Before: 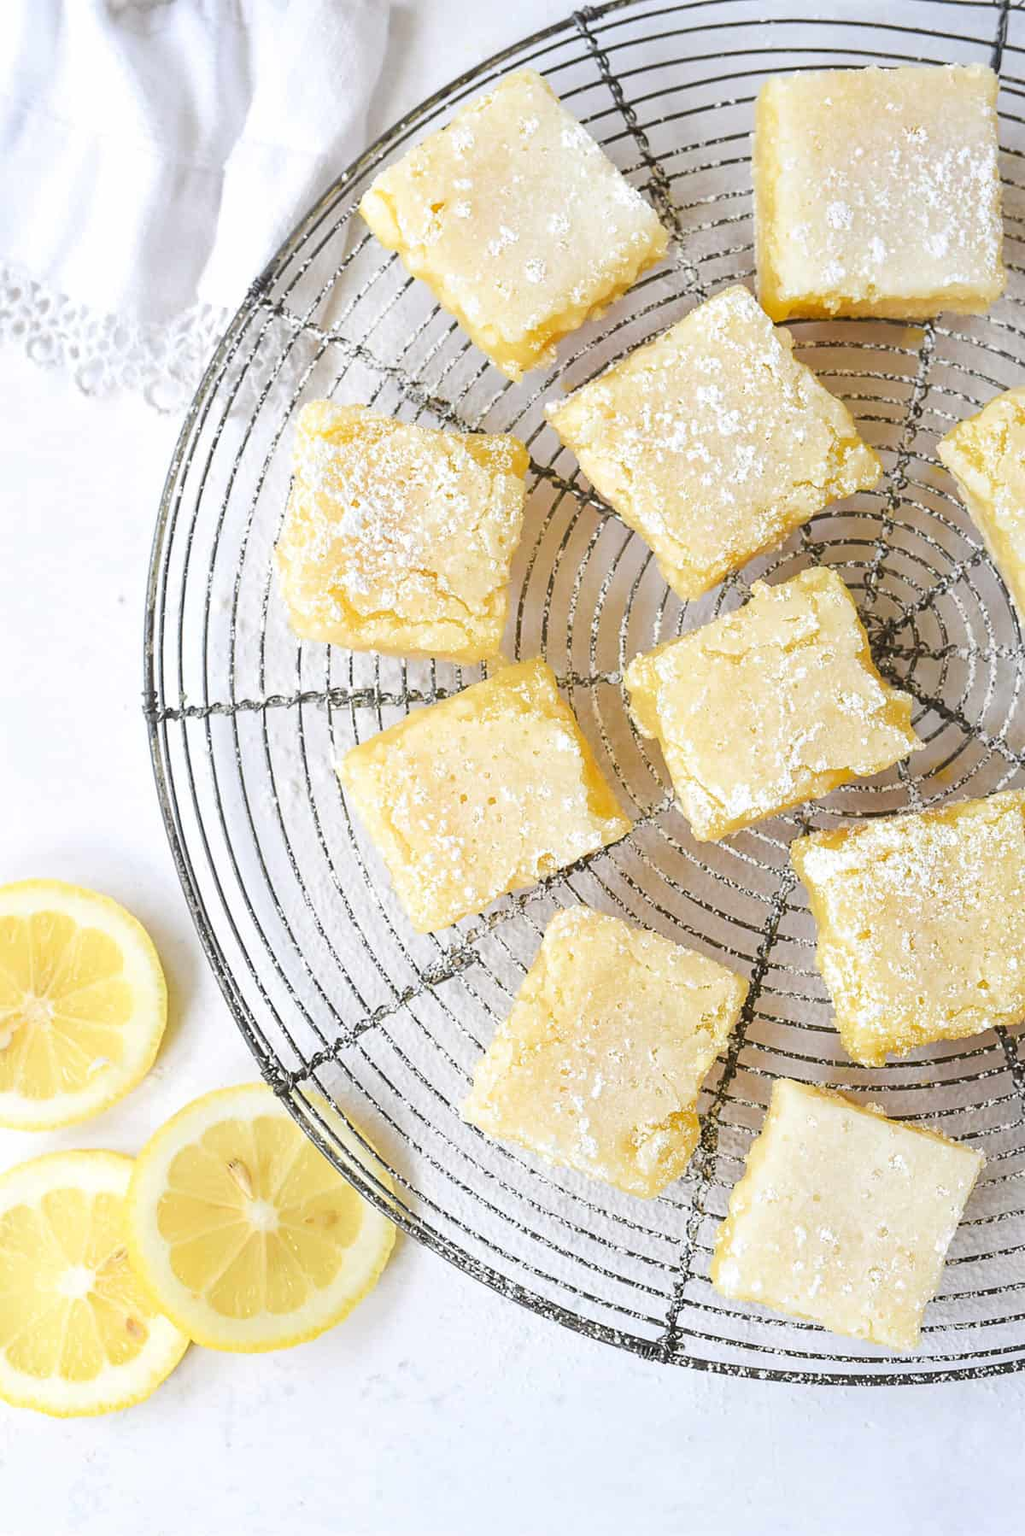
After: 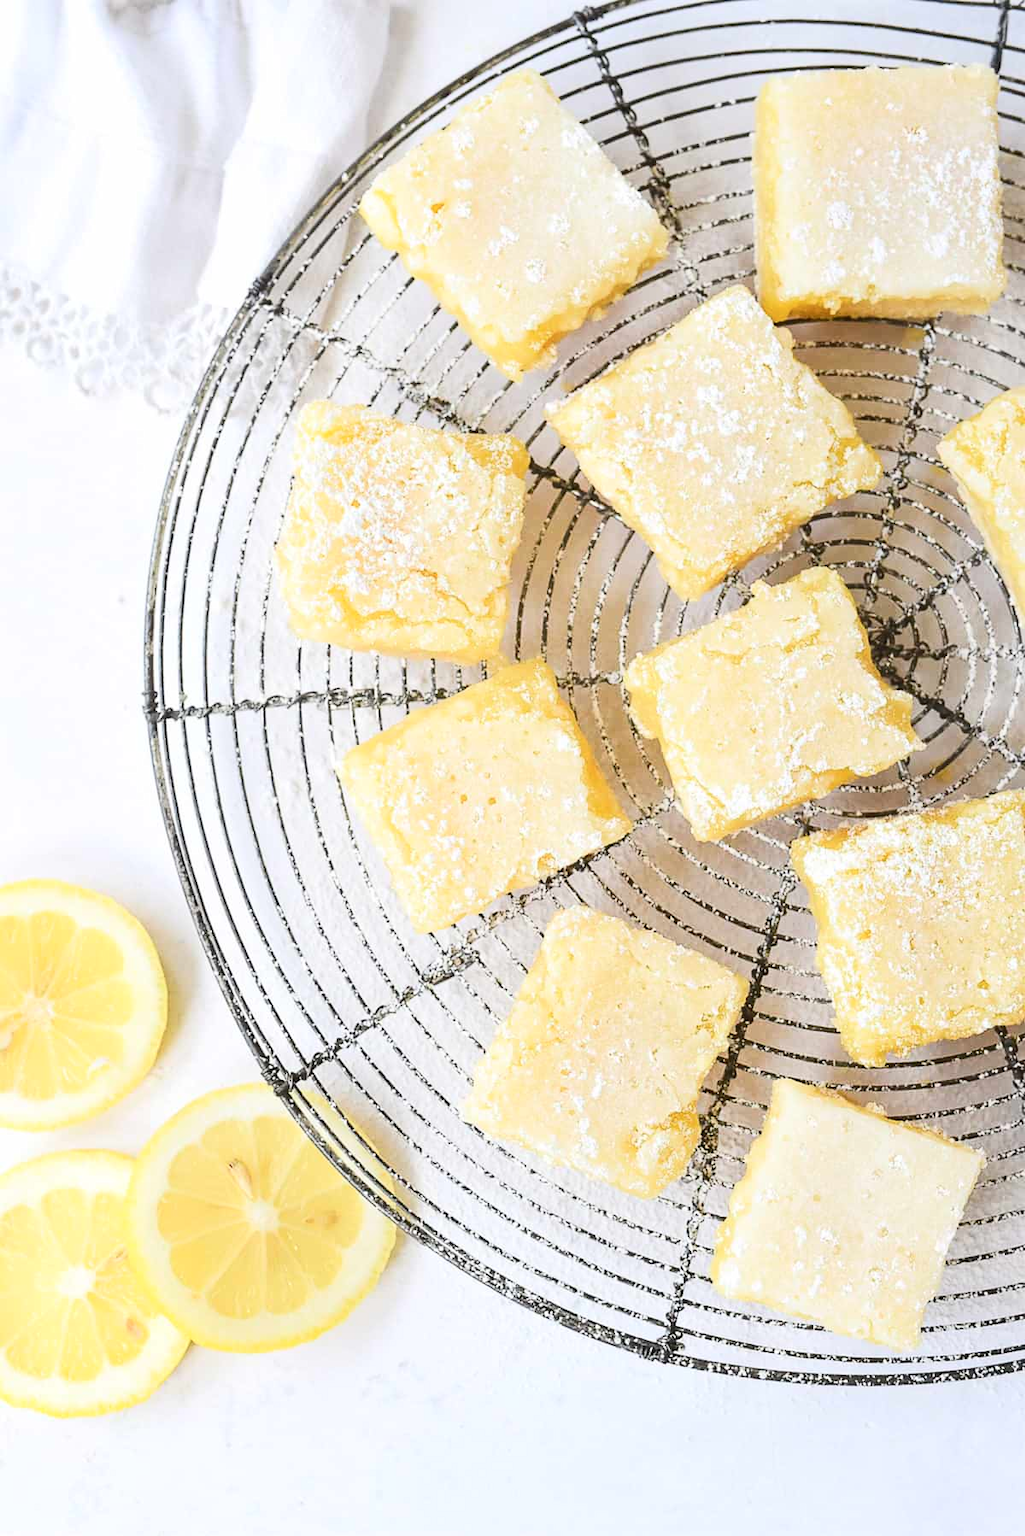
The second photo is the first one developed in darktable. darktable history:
tone equalizer: -8 EV -0.586 EV, edges refinement/feathering 500, mask exposure compensation -1.57 EV, preserve details no
tone curve: curves: ch0 [(0, 0.032) (0.181, 0.156) (0.751, 0.829) (1, 1)], color space Lab, independent channels, preserve colors none
